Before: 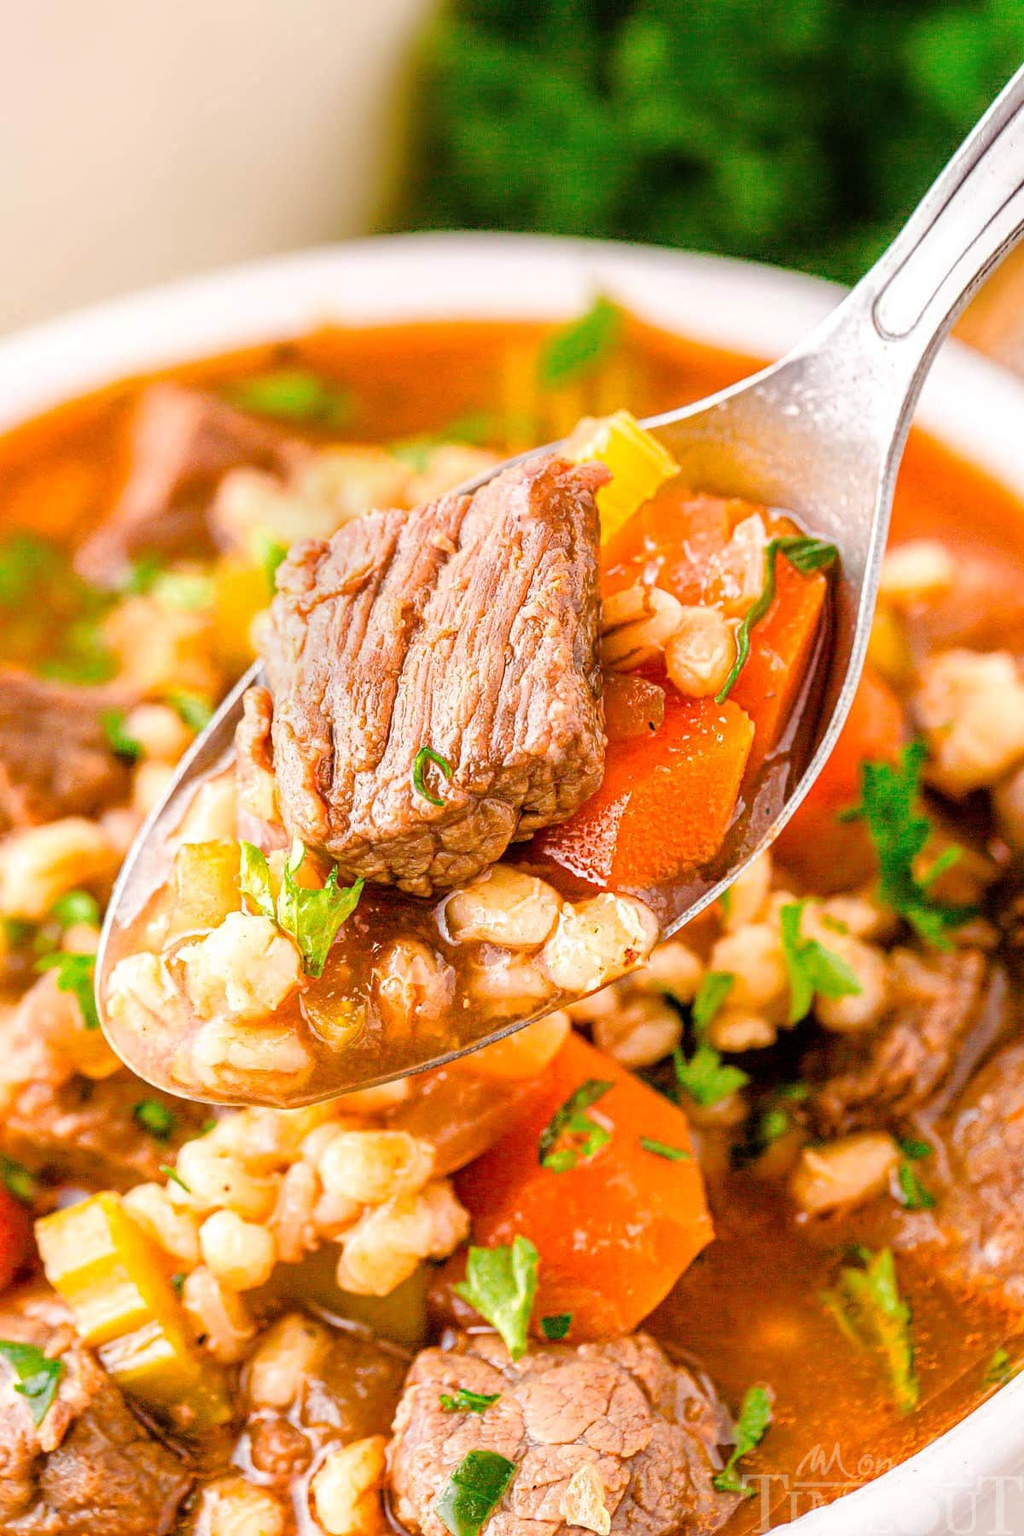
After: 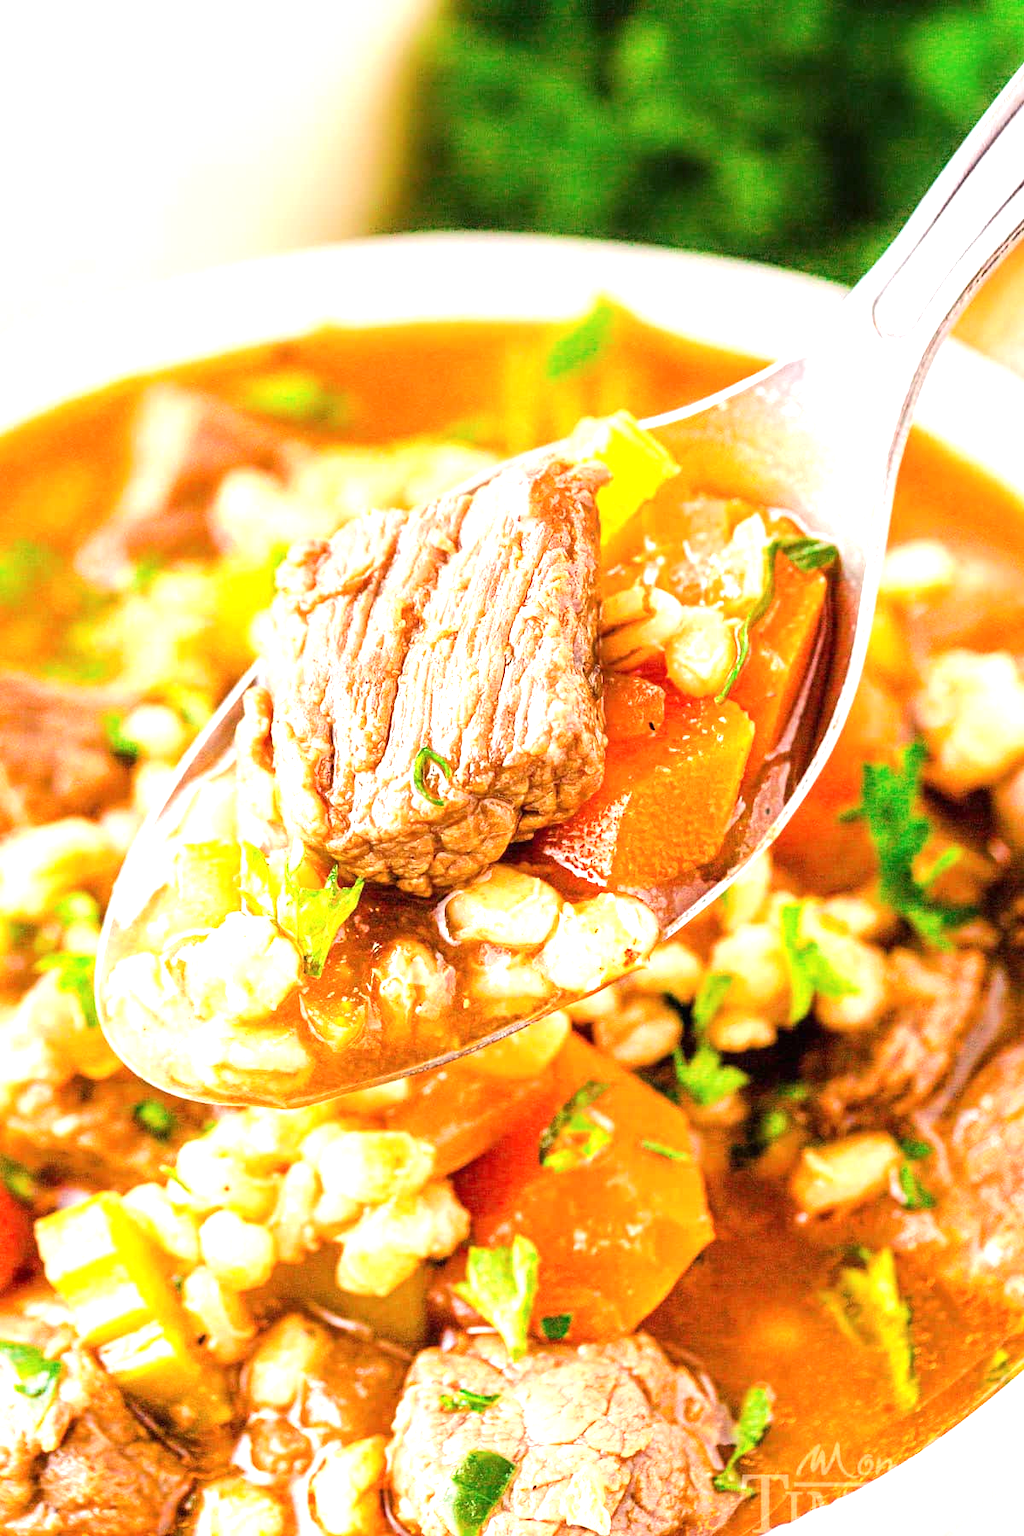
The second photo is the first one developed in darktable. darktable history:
exposure: black level correction 0, exposure 1 EV, compensate exposure bias true, compensate highlight preservation false
contrast brightness saturation: contrast 0.07
